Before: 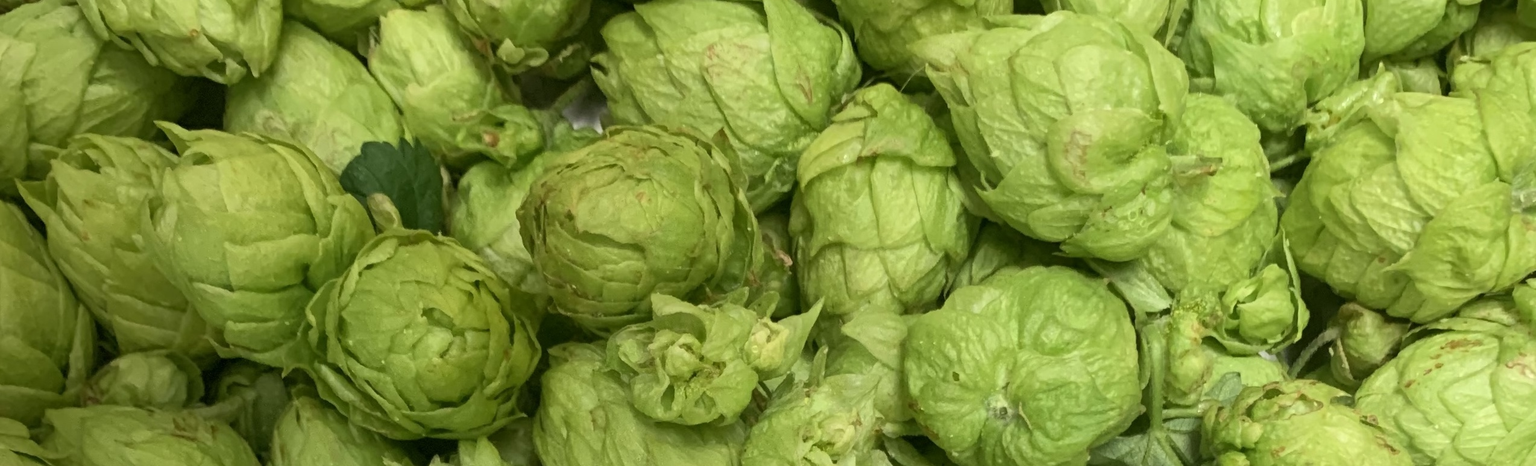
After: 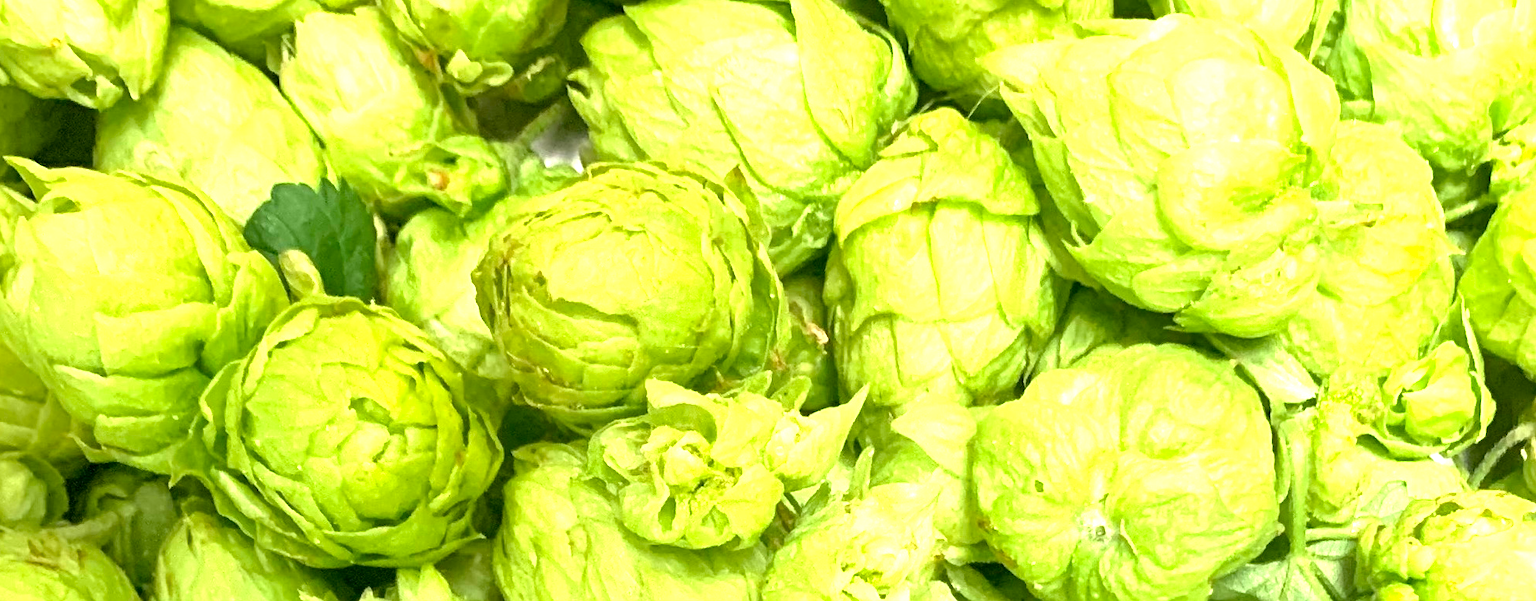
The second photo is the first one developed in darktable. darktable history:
crop: left 9.88%, right 12.664%
exposure: black level correction 0.001, exposure 1.84 EV, compensate highlight preservation false
sharpen: amount 0.2
